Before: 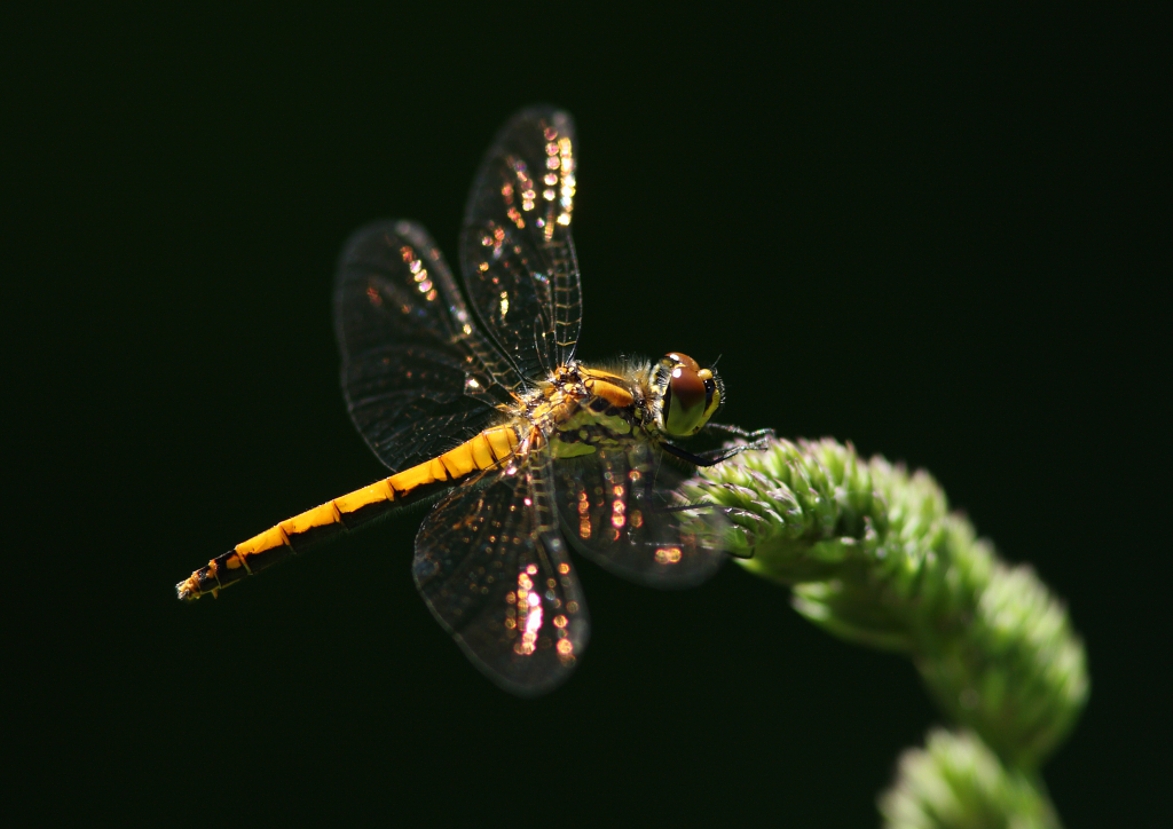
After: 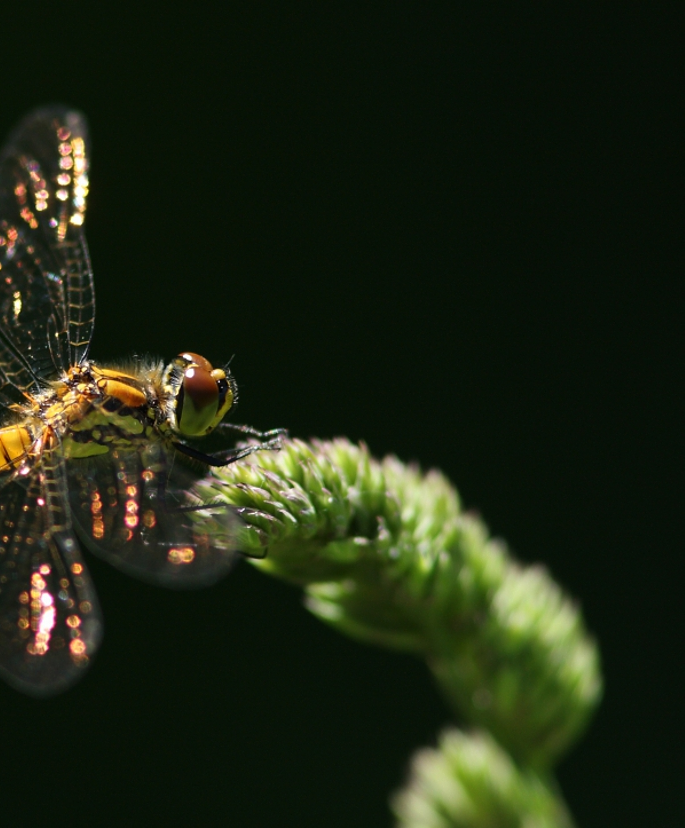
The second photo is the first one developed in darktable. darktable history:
crop: left 41.52%
